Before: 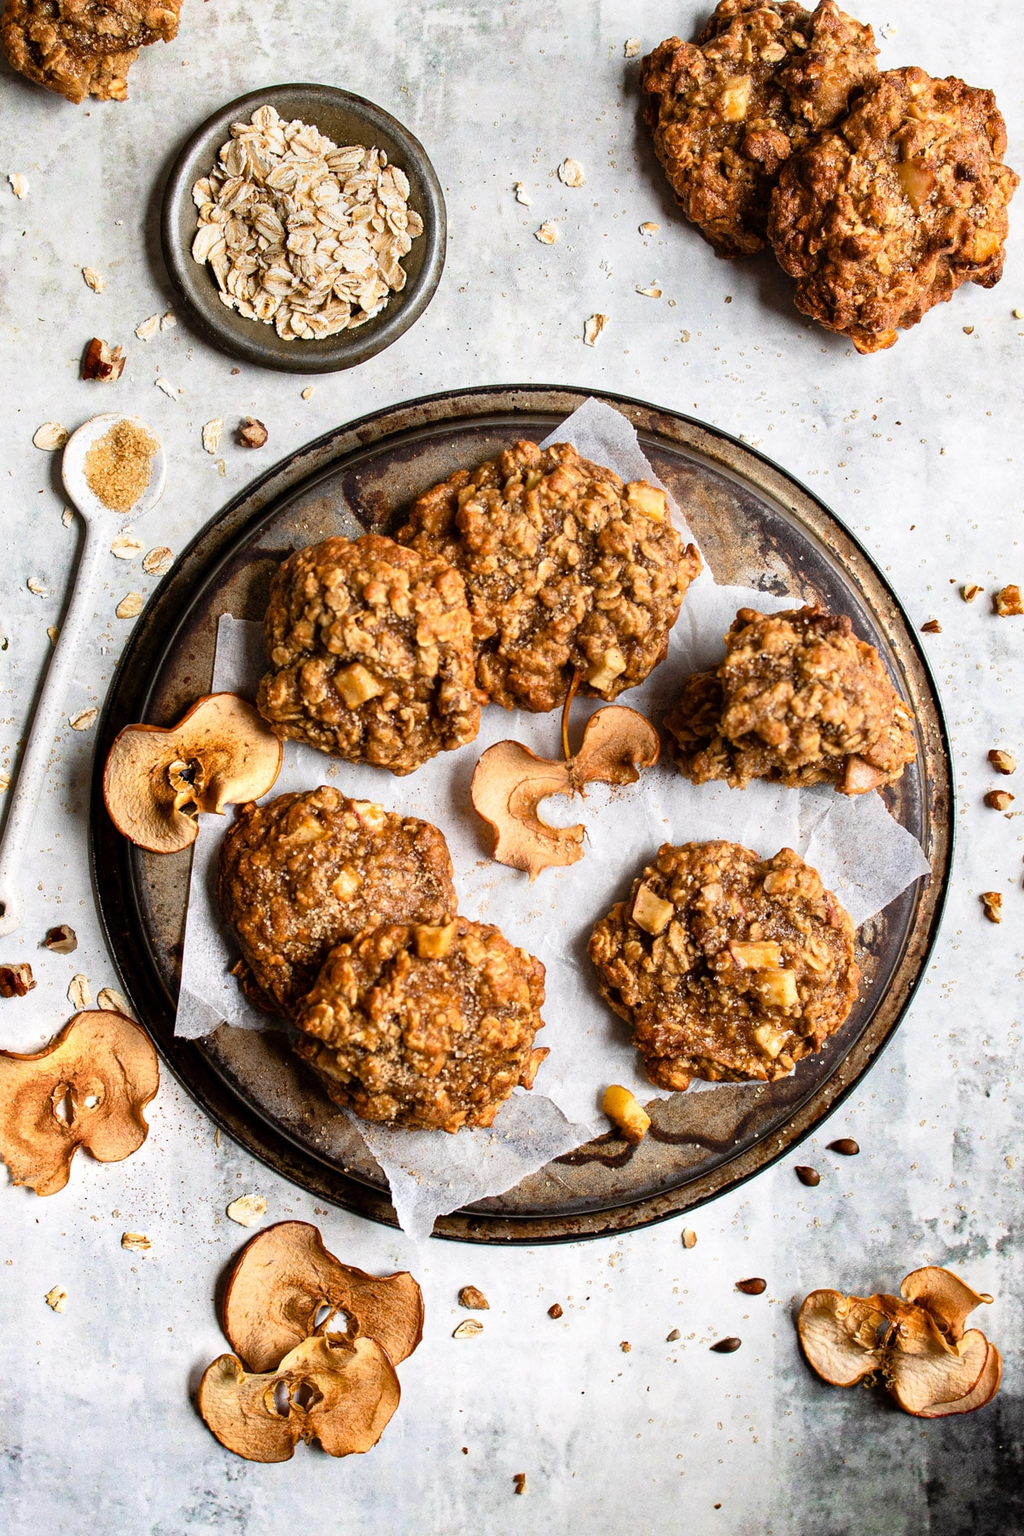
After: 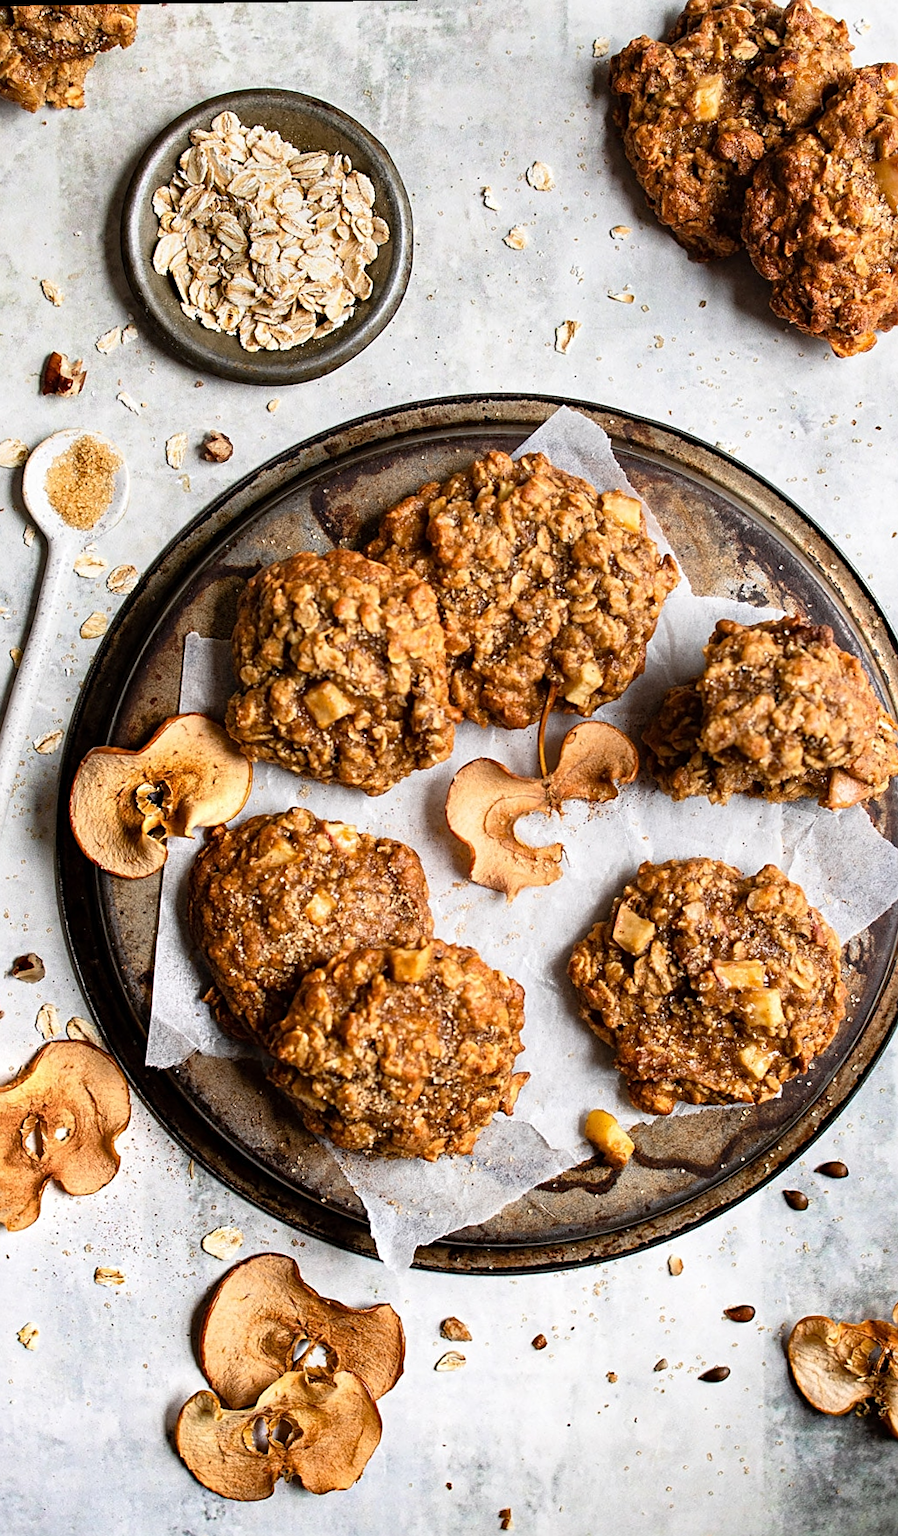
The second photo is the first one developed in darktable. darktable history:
crop and rotate: angle 0.775°, left 4.433%, top 0.489%, right 11.522%, bottom 2.686%
sharpen: radius 2.496, amount 0.329
